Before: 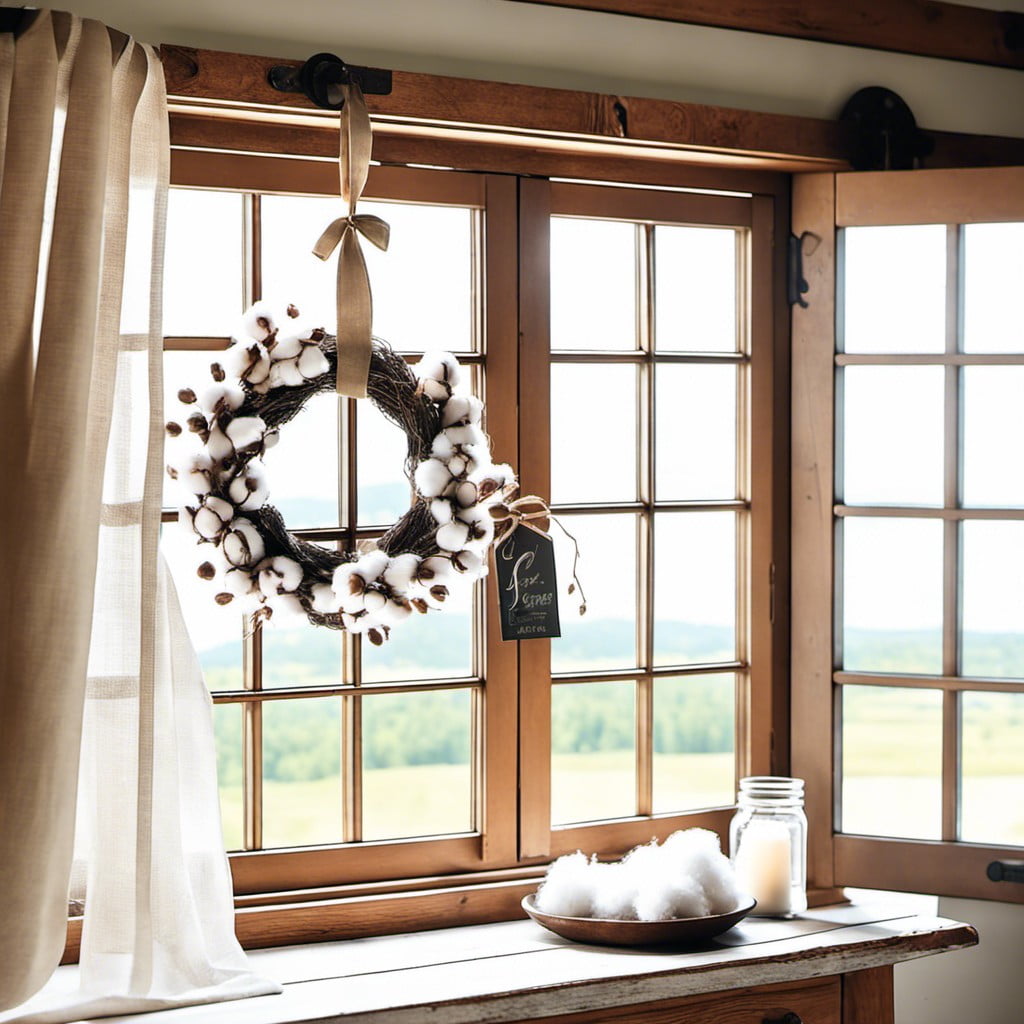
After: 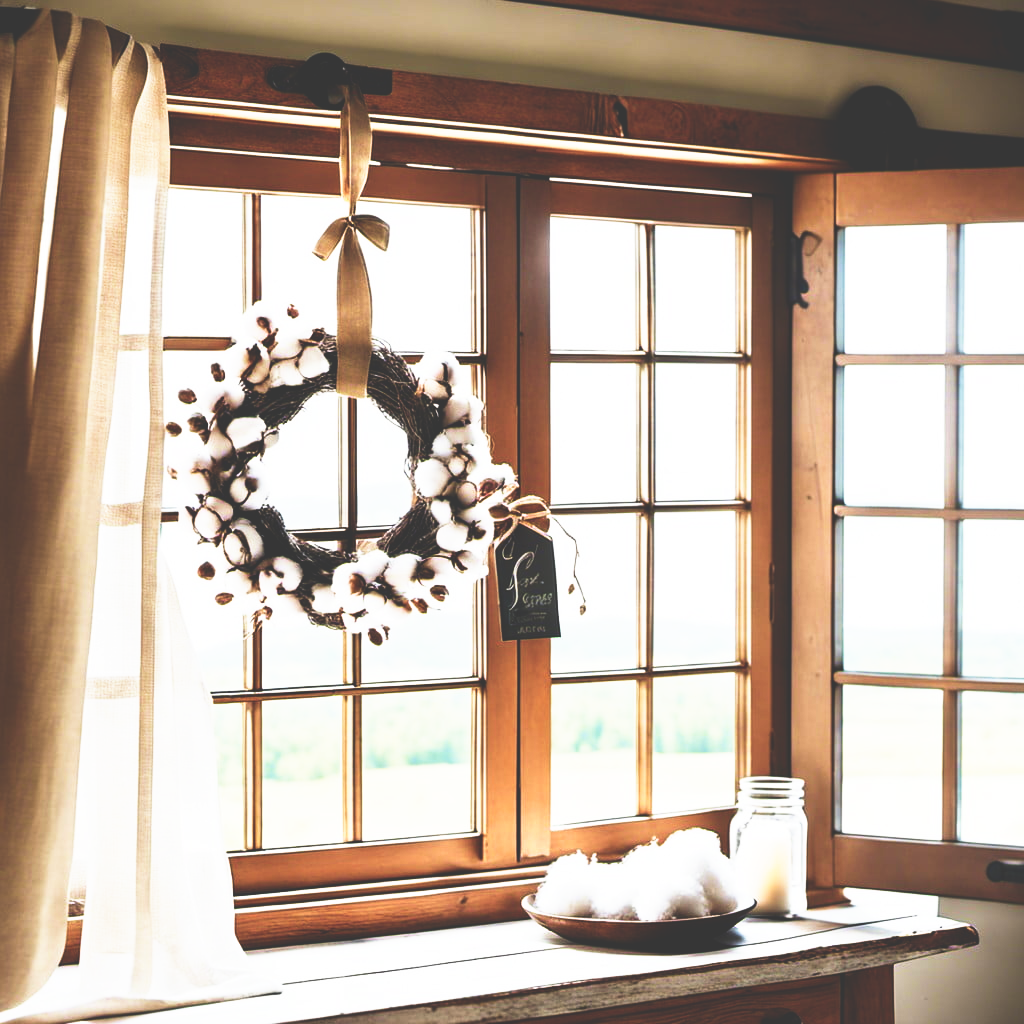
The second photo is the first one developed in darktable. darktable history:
velvia: on, module defaults
base curve: curves: ch0 [(0, 0.036) (0.007, 0.037) (0.604, 0.887) (1, 1)], preserve colors none
